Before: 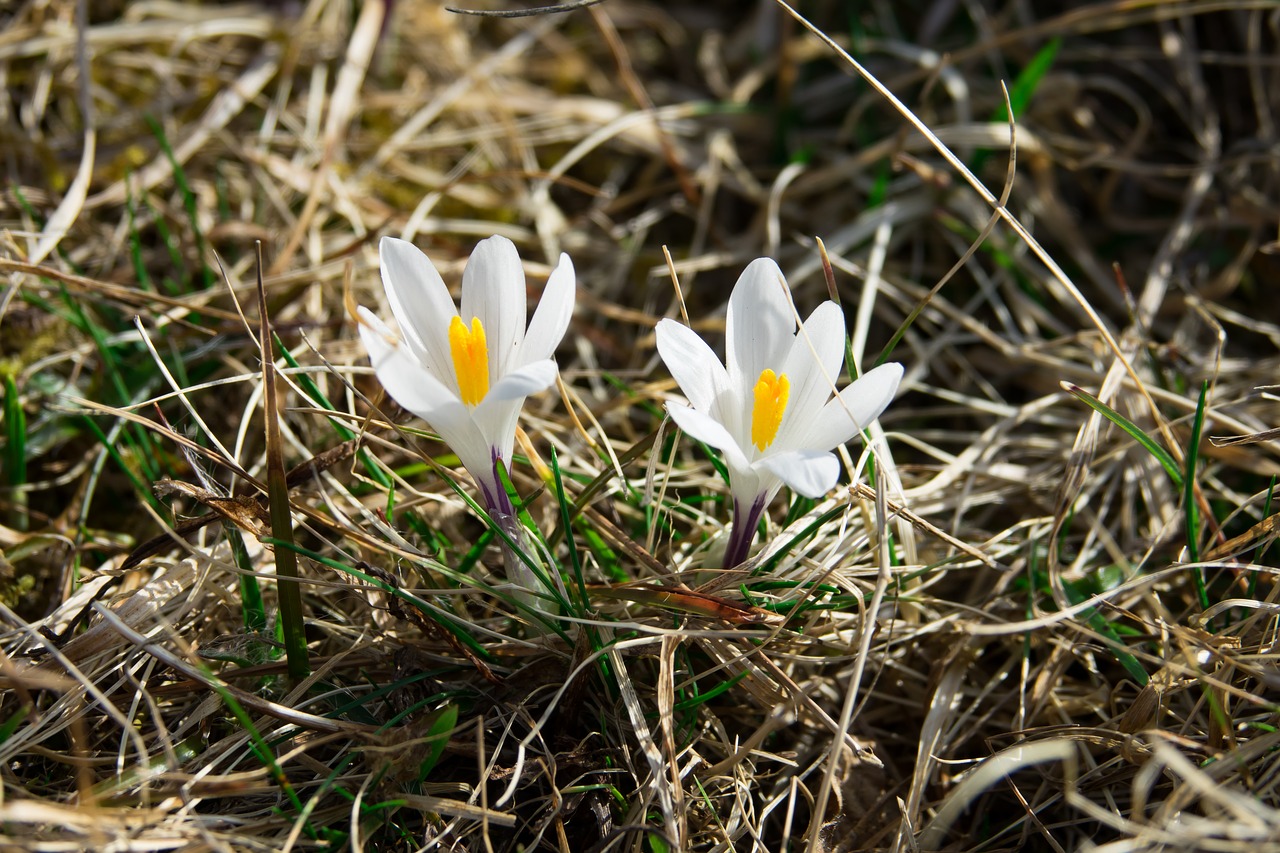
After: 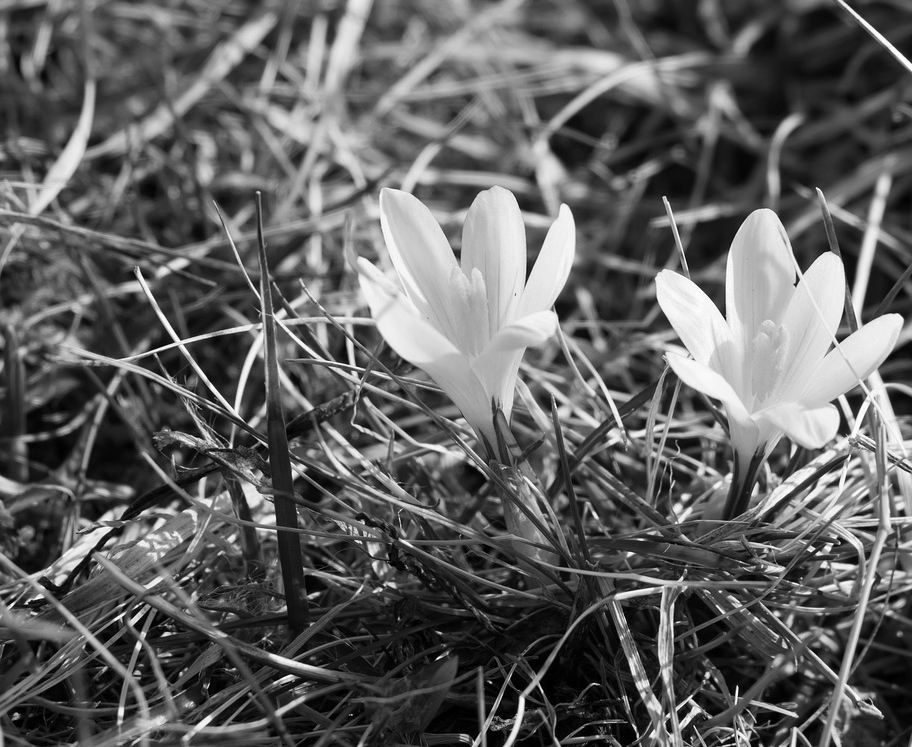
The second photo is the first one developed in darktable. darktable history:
crop: top 5.803%, right 27.864%, bottom 5.804%
monochrome: size 1
